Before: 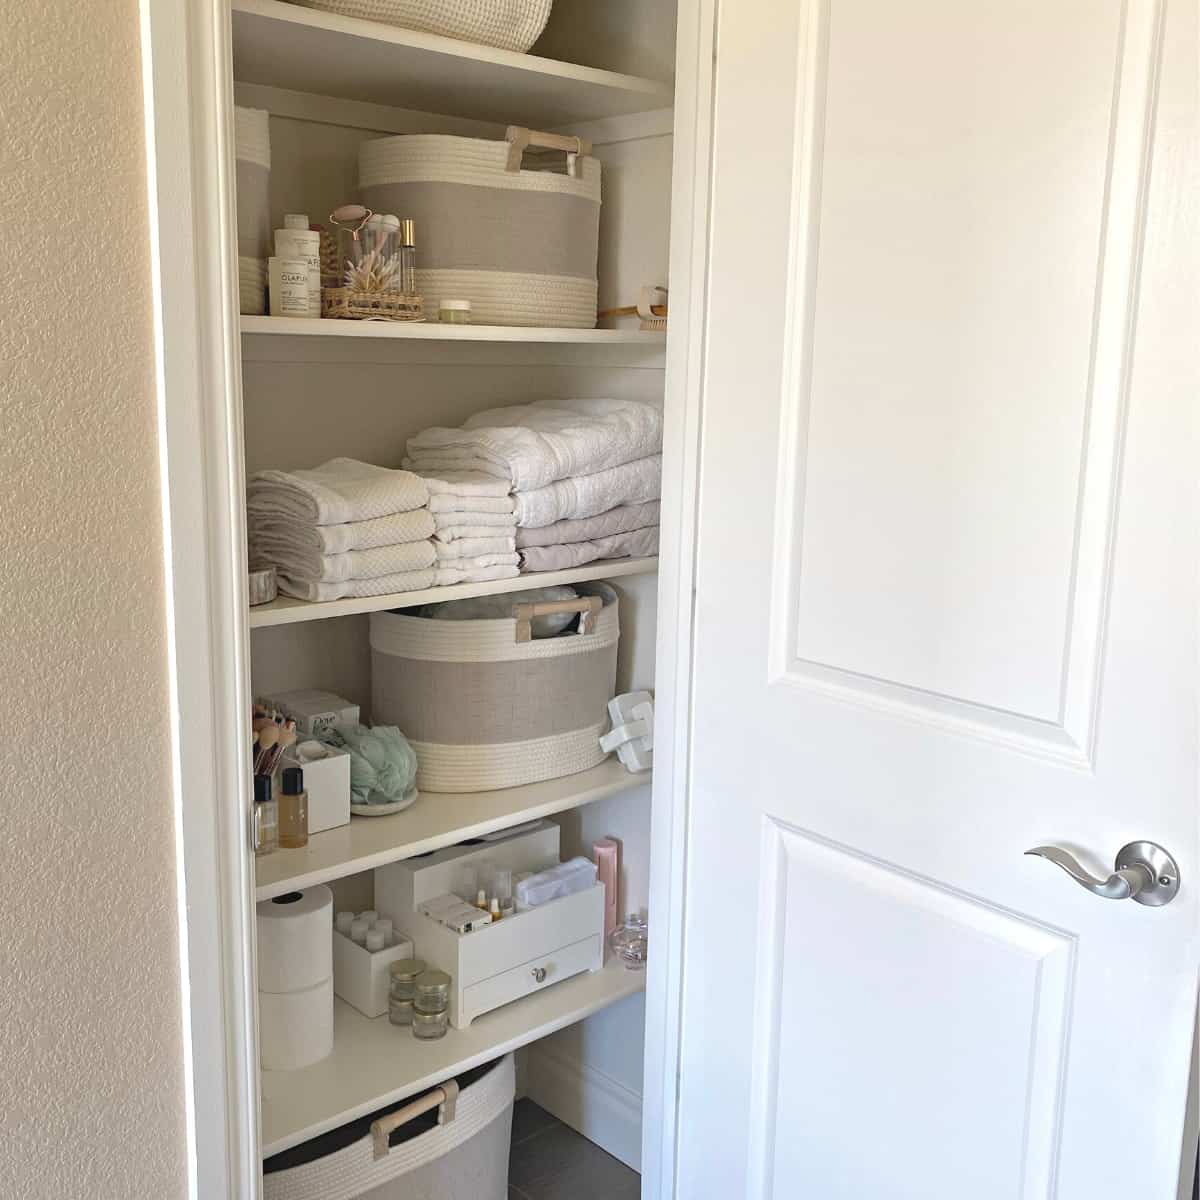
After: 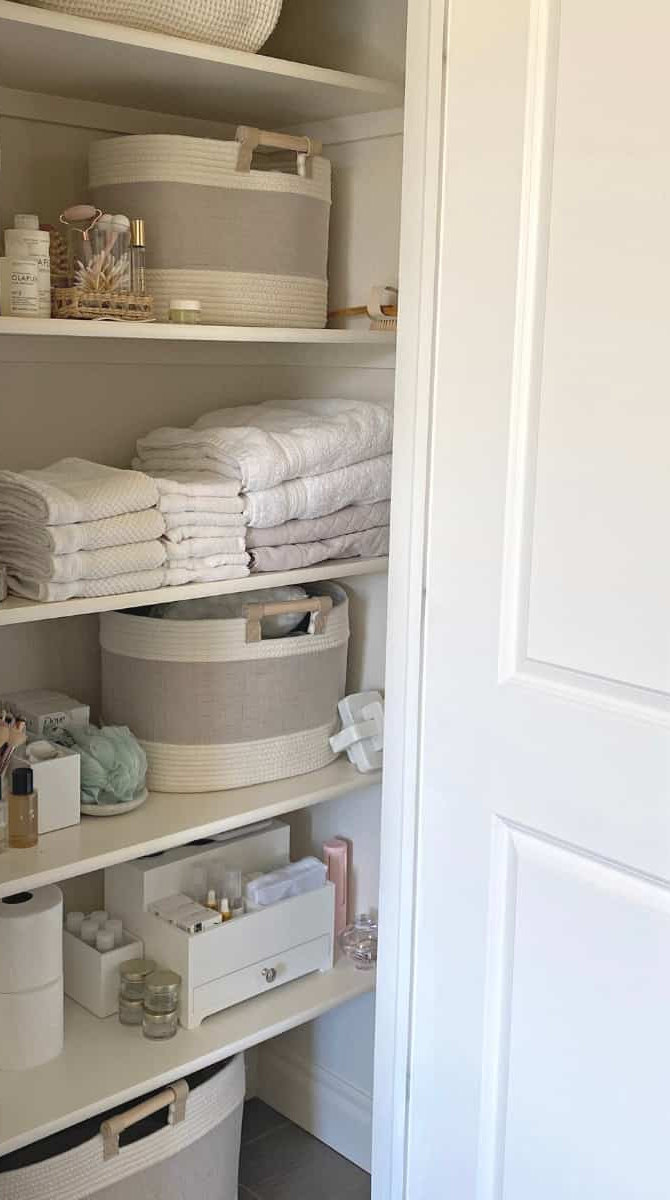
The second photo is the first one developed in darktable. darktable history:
crop and rotate: left 22.58%, right 21.537%
